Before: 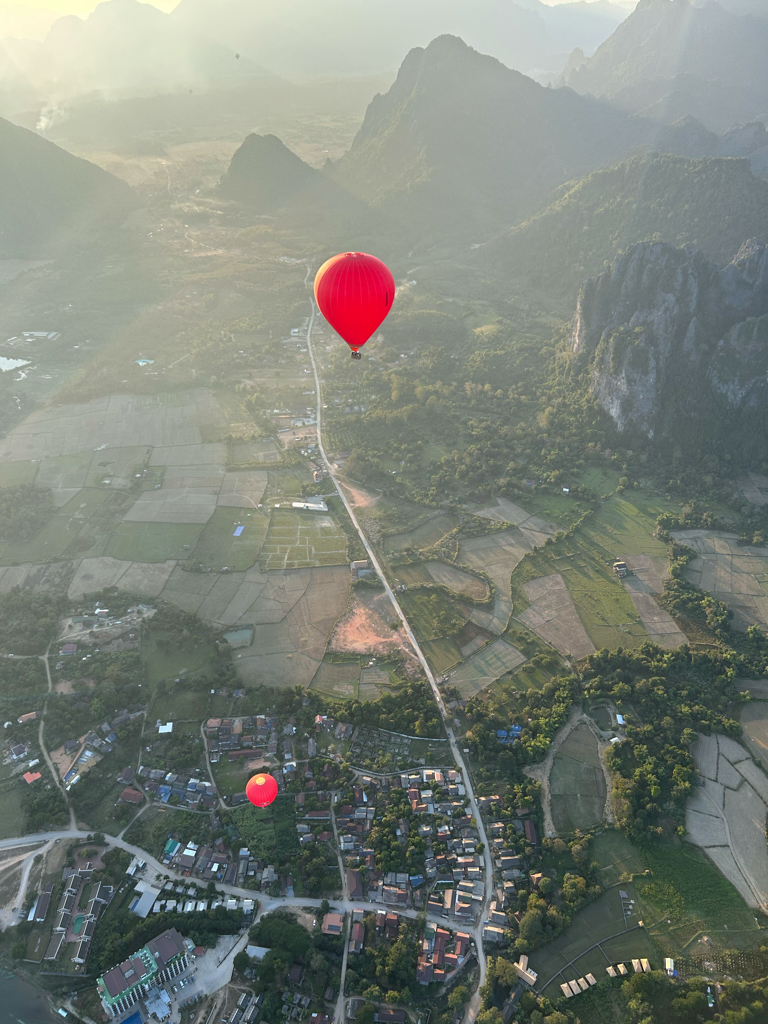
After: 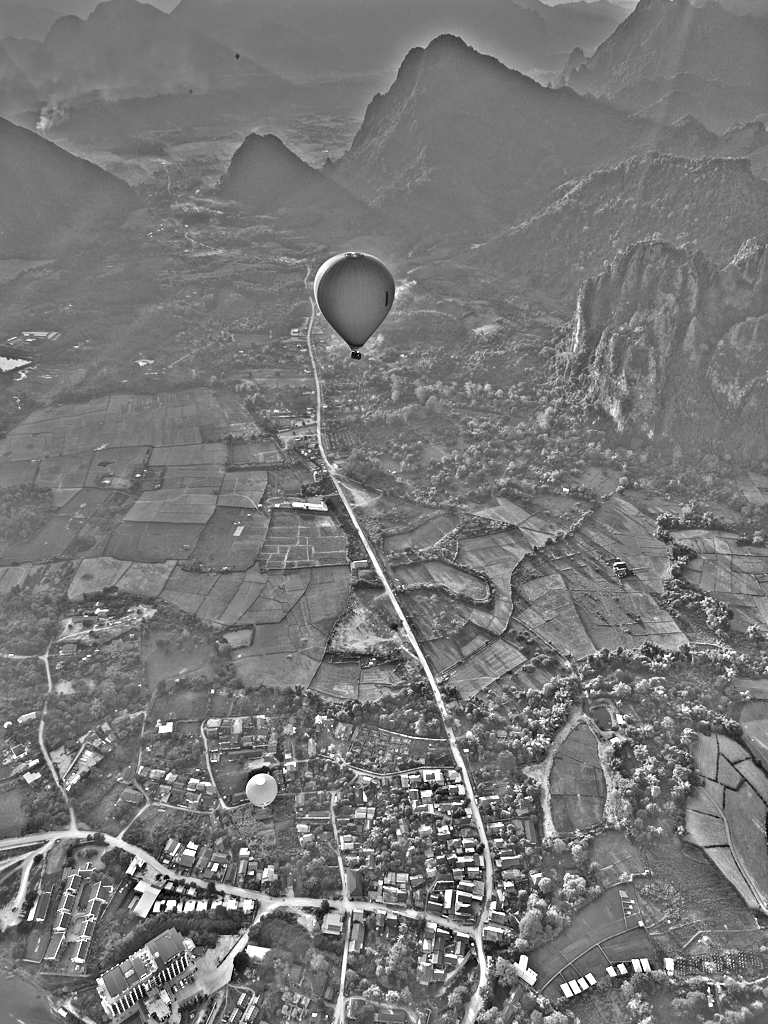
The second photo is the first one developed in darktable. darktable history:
local contrast: mode bilateral grid, contrast 30, coarseness 25, midtone range 0.2
highpass: on, module defaults
